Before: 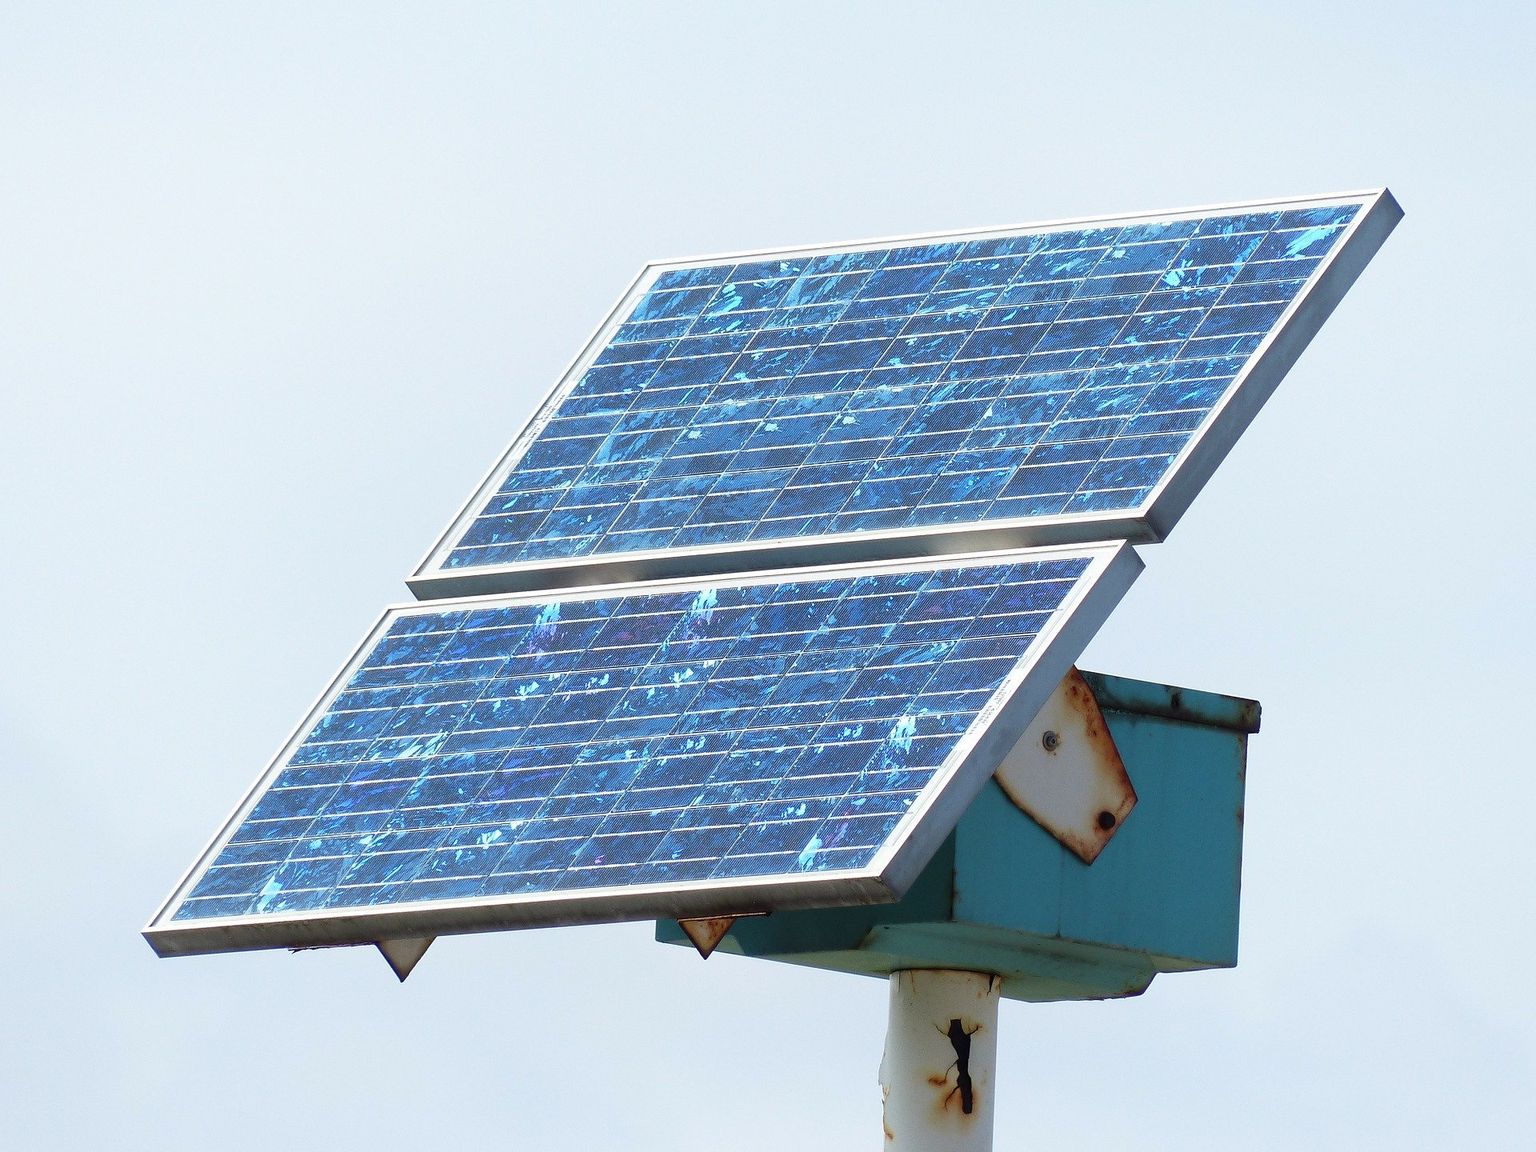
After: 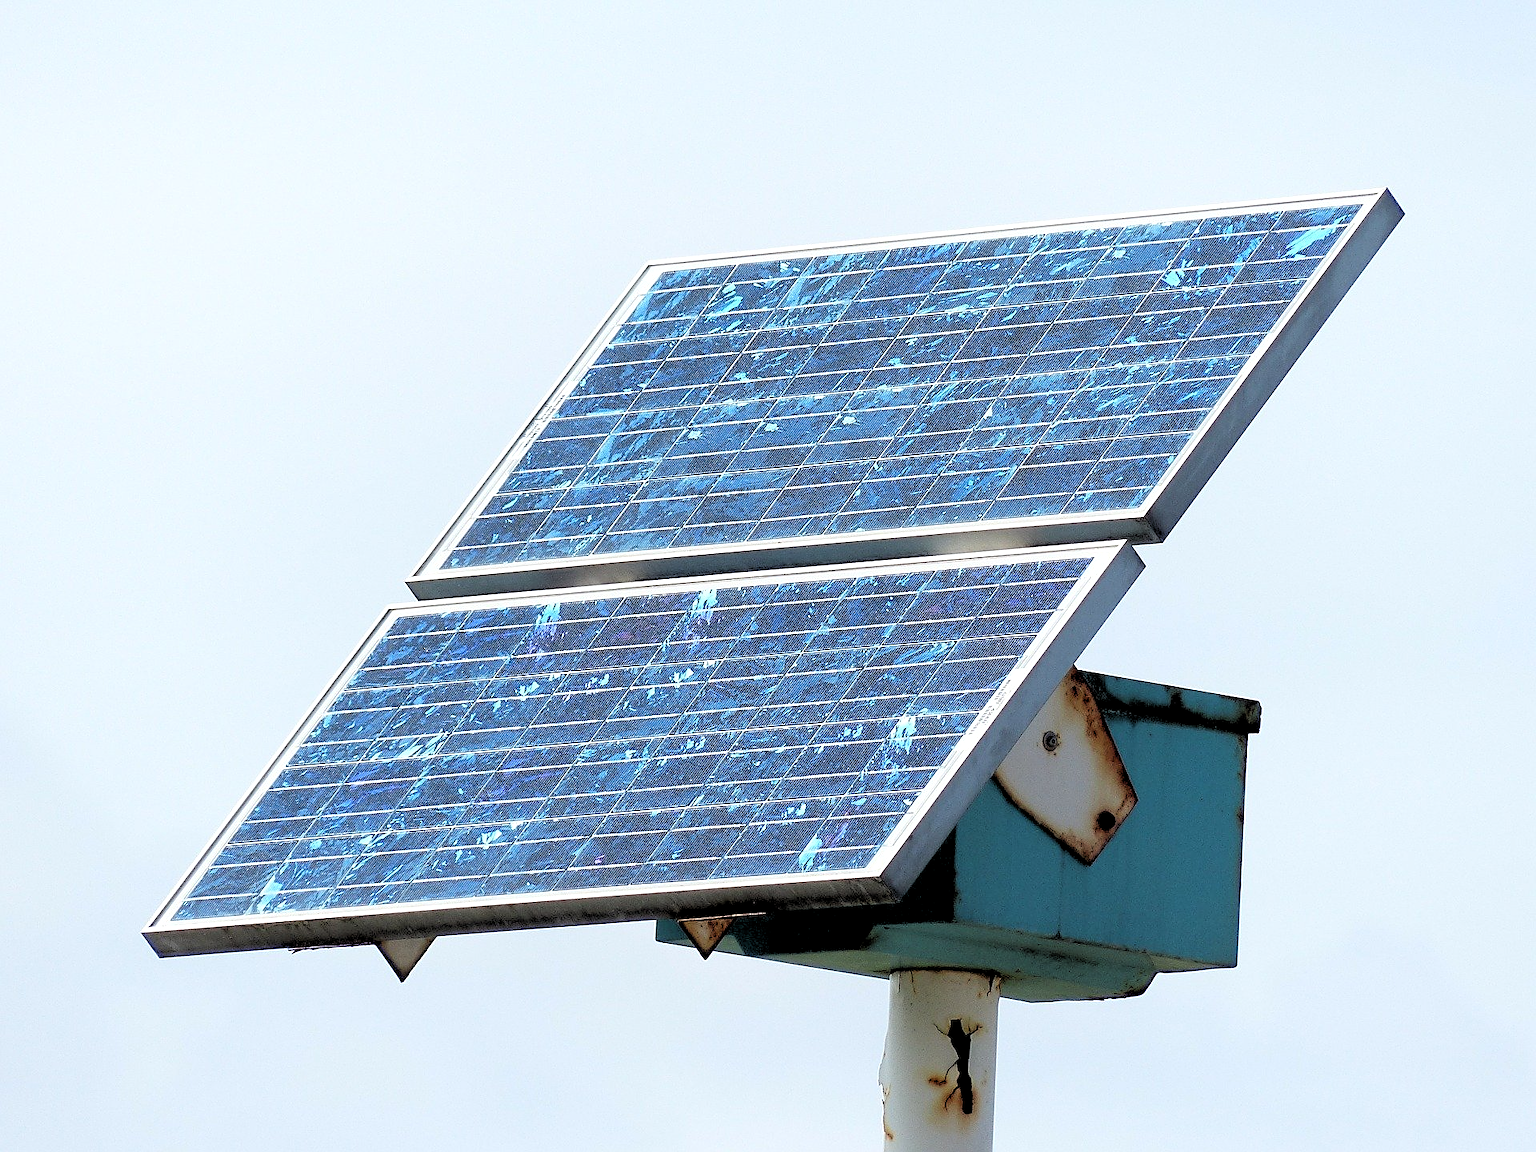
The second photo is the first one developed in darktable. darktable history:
rgb levels: levels [[0.029, 0.461, 0.922], [0, 0.5, 1], [0, 0.5, 1]]
sharpen: on, module defaults
